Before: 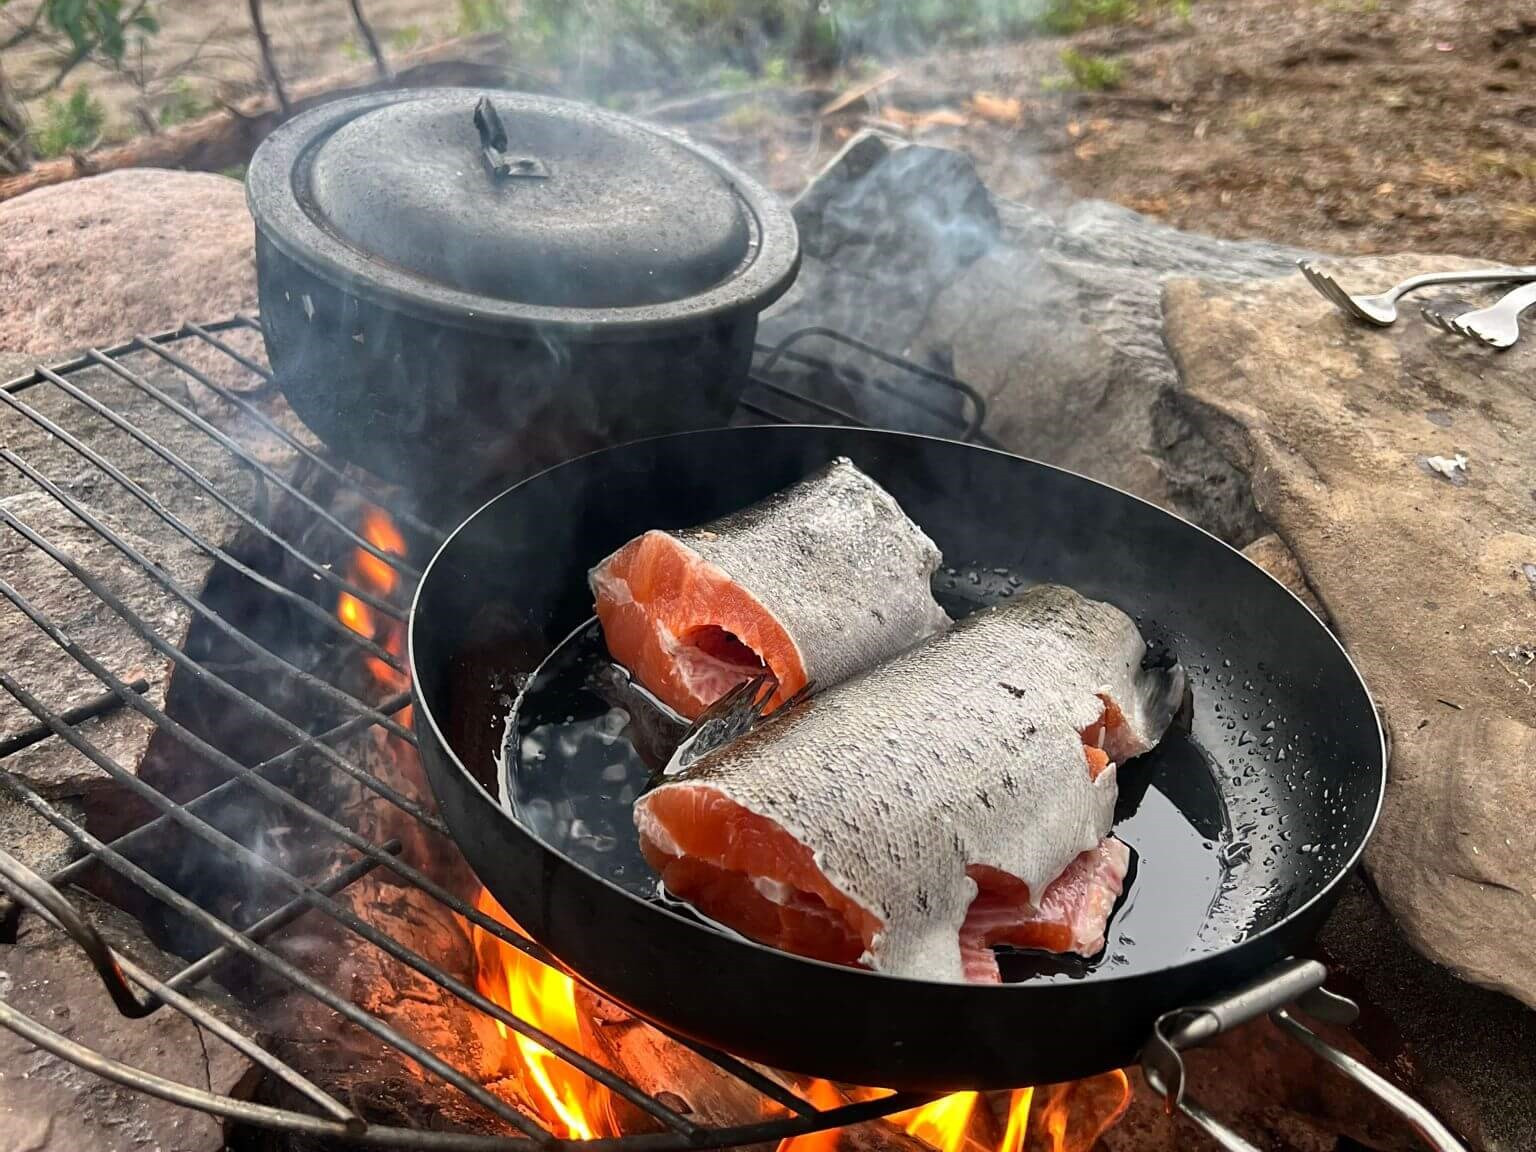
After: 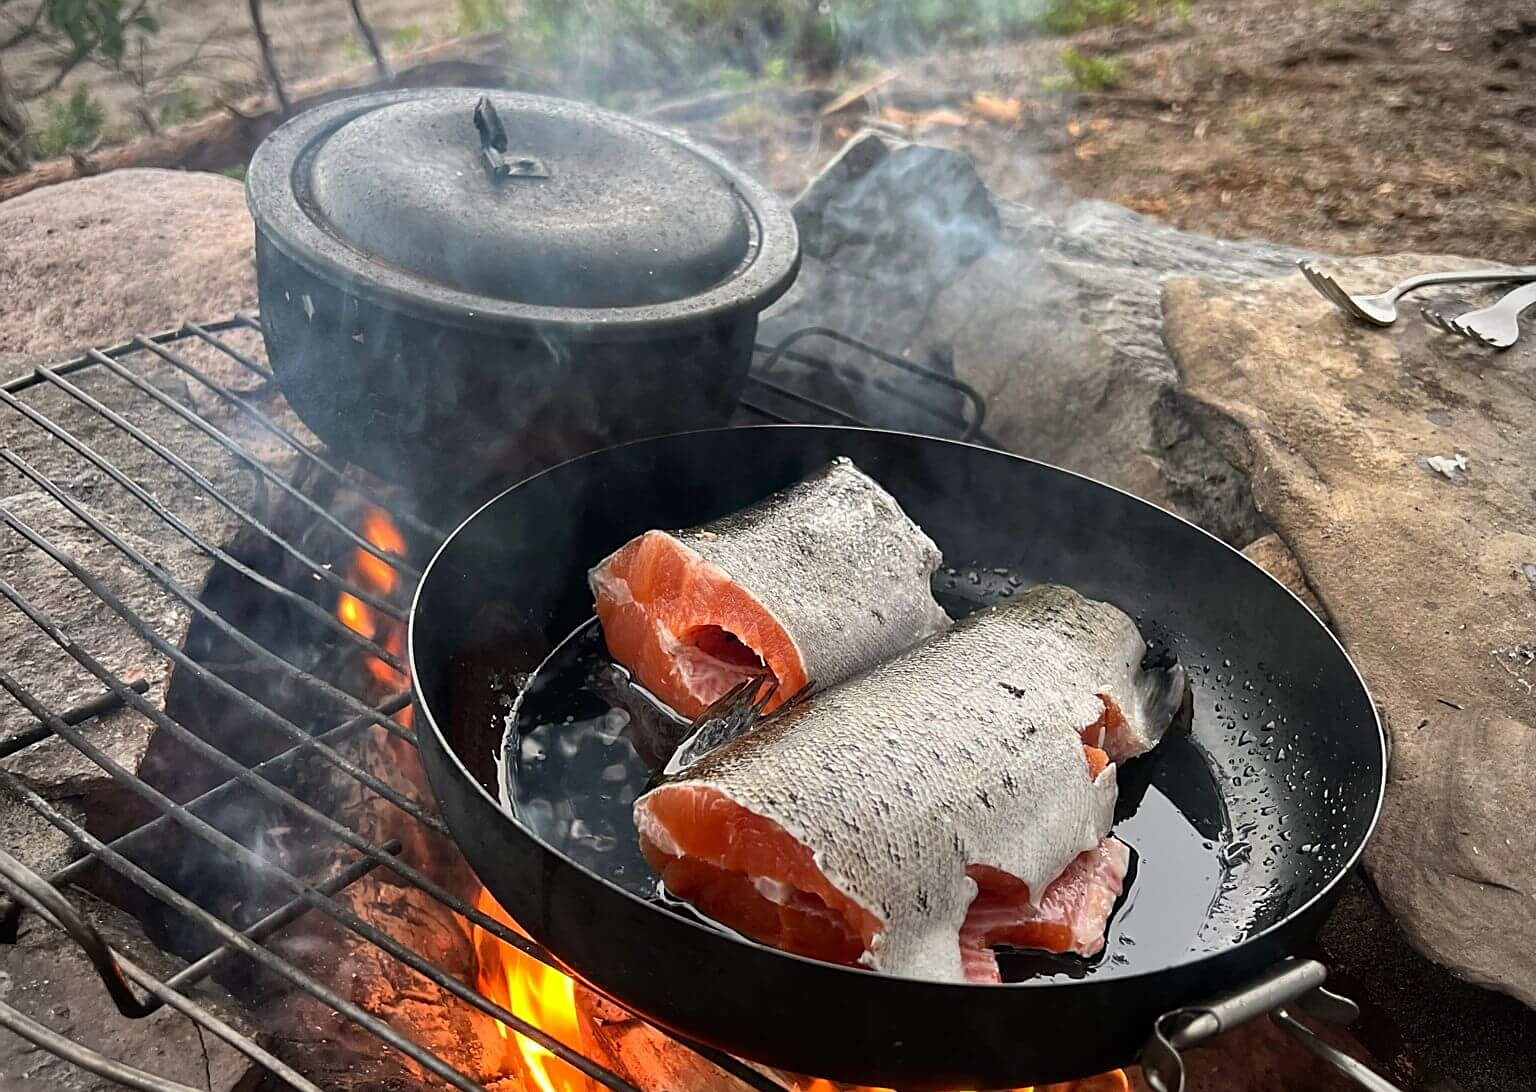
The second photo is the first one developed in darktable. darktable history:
crop and rotate: top 0.013%, bottom 5.134%
sharpen: radius 1.902, amount 0.396, threshold 1.585
vignetting: on, module defaults
